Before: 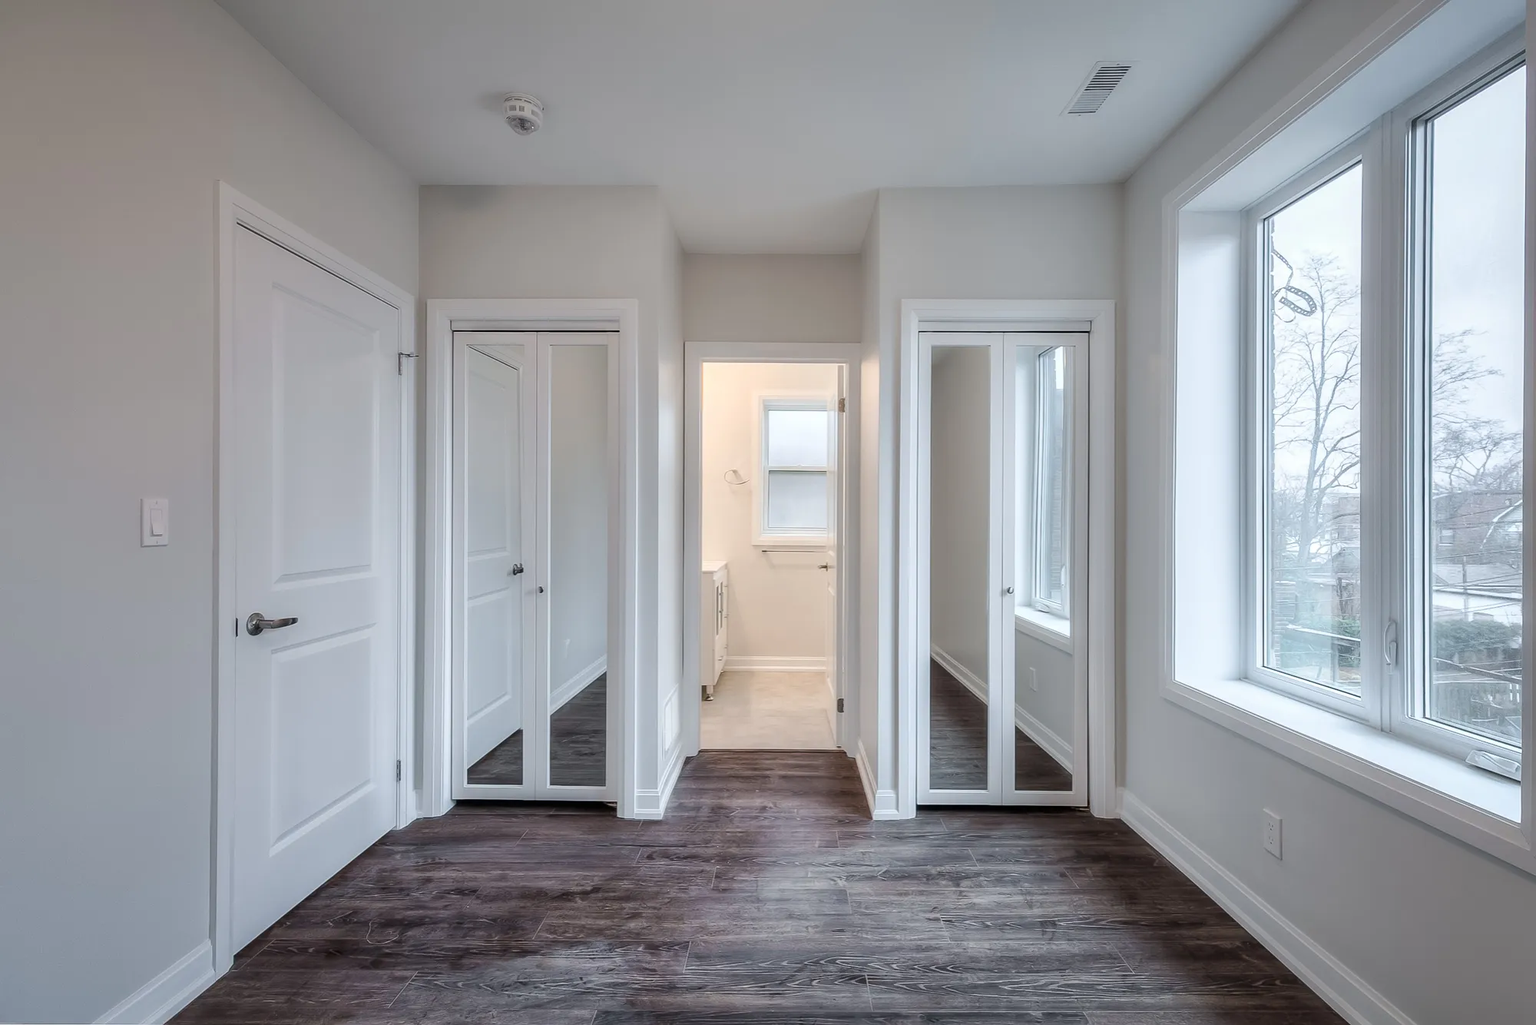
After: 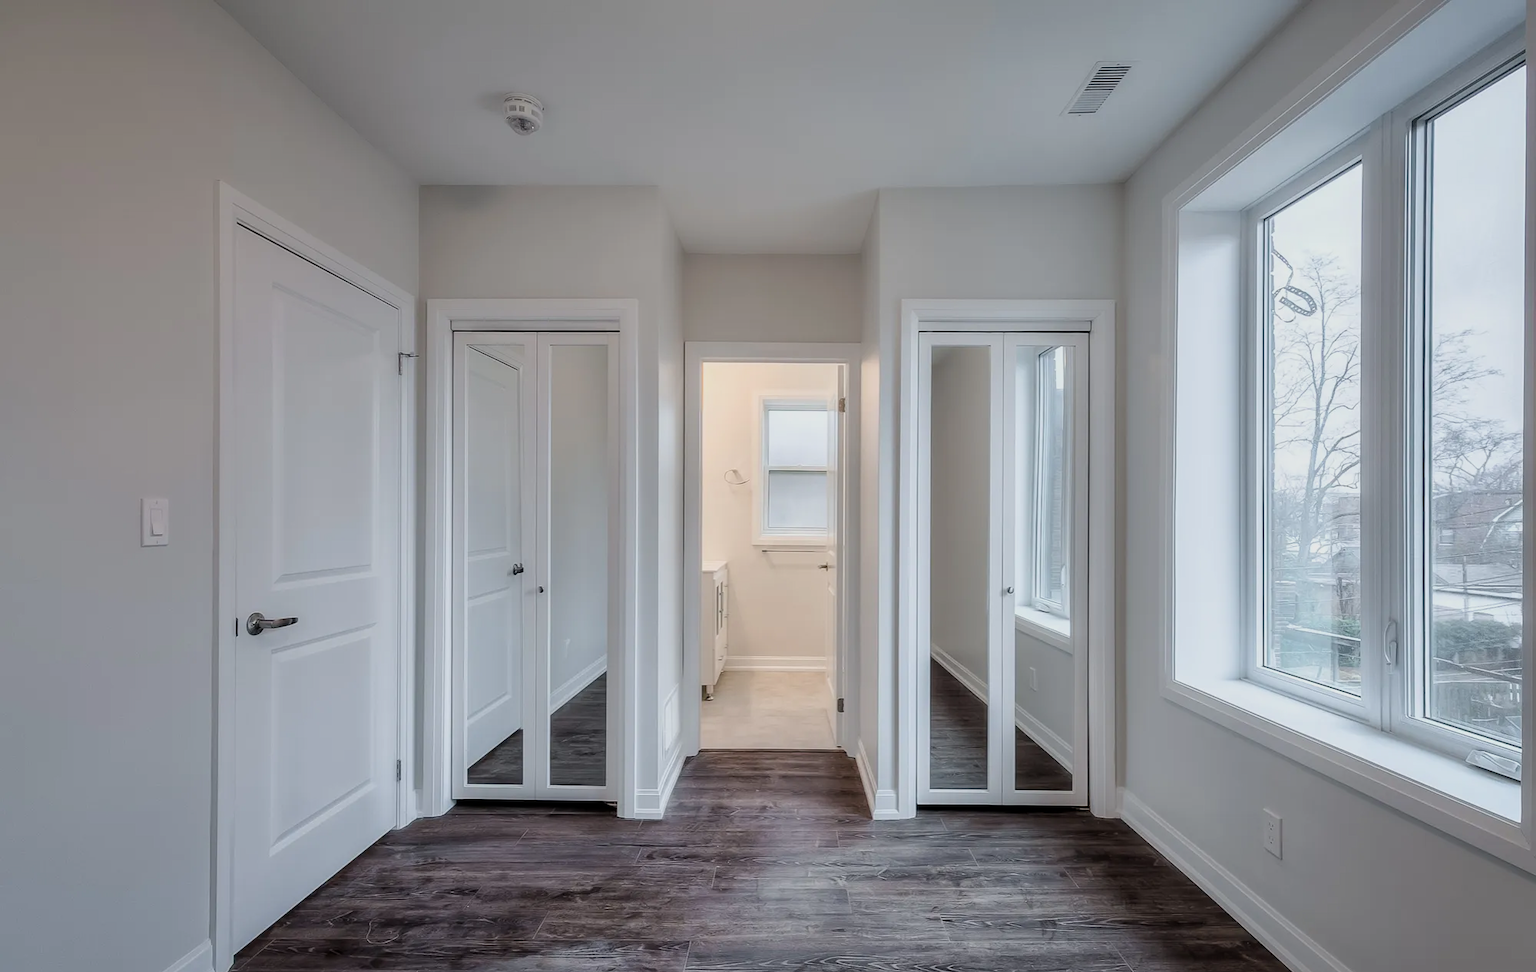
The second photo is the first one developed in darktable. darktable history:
filmic rgb: black relative exposure -9.5 EV, white relative exposure 3.02 EV, hardness 6.12
exposure: black level correction 0.001, exposure -0.2 EV, compensate highlight preservation false
crop and rotate: top 0%, bottom 5.097%
